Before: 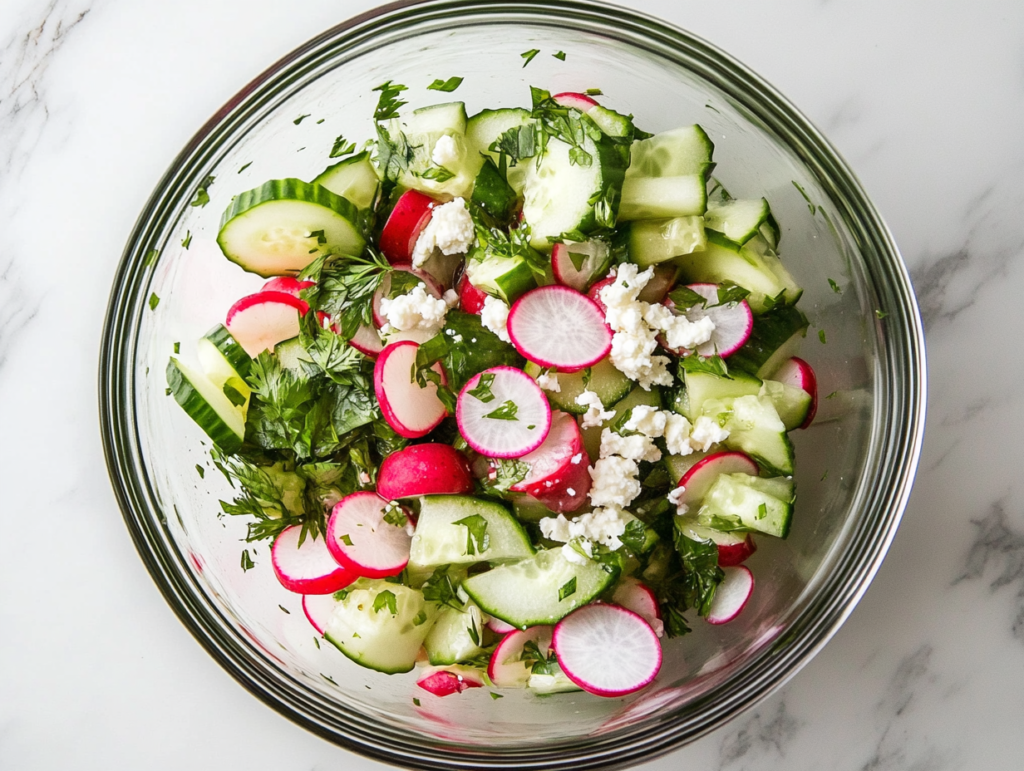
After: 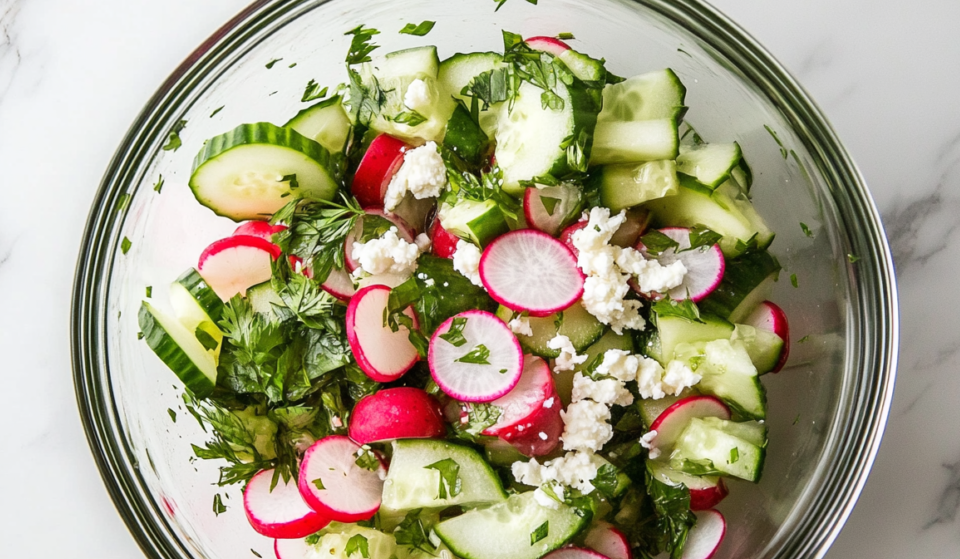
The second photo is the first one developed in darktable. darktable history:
tone equalizer: -7 EV 0.13 EV, smoothing diameter 25%, edges refinement/feathering 10, preserve details guided filter
crop: left 2.737%, top 7.287%, right 3.421%, bottom 20.179%
